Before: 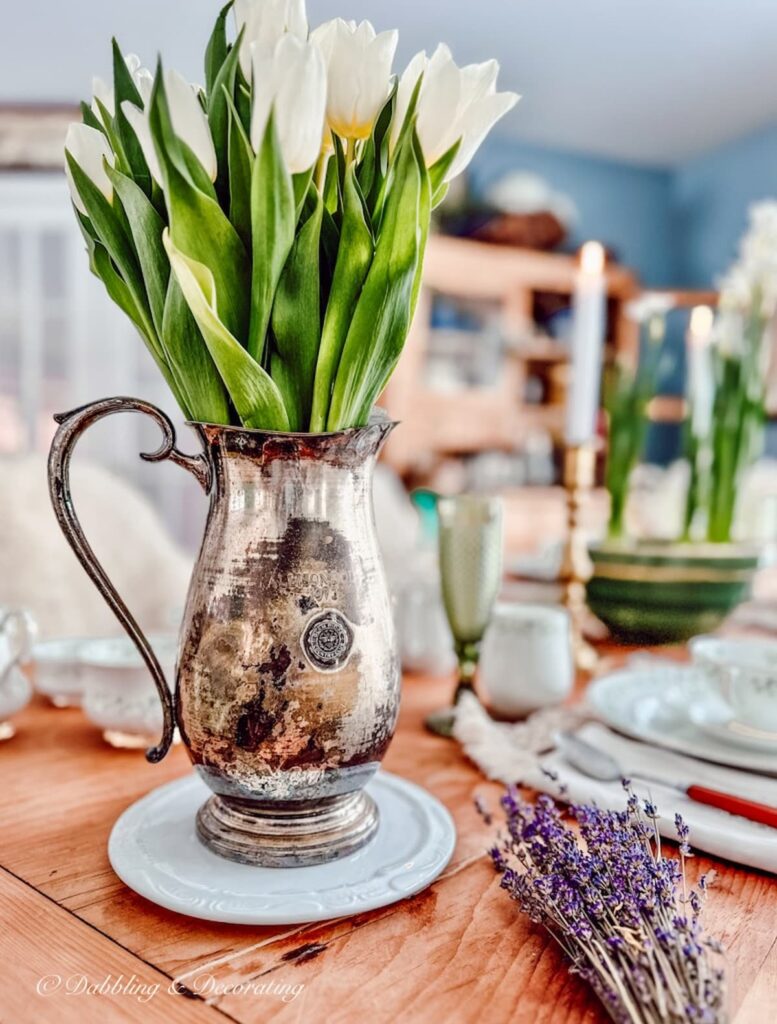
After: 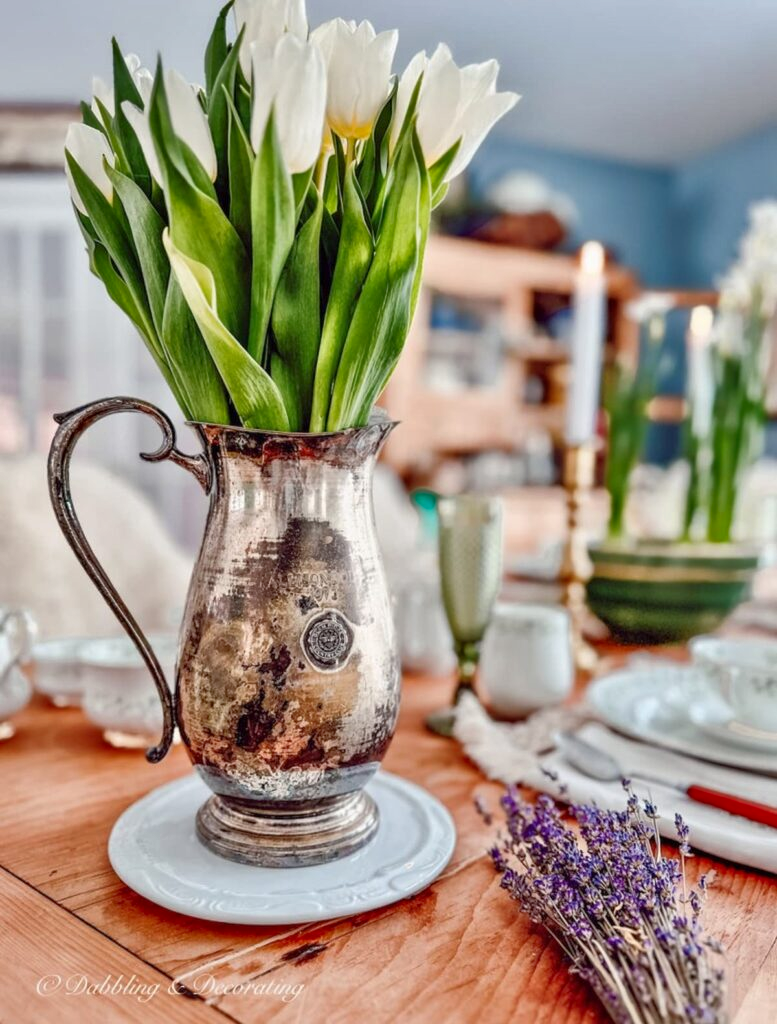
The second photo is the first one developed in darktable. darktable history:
rgb curve: curves: ch0 [(0, 0) (0.053, 0.068) (0.122, 0.128) (1, 1)]
shadows and highlights: low approximation 0.01, soften with gaussian
